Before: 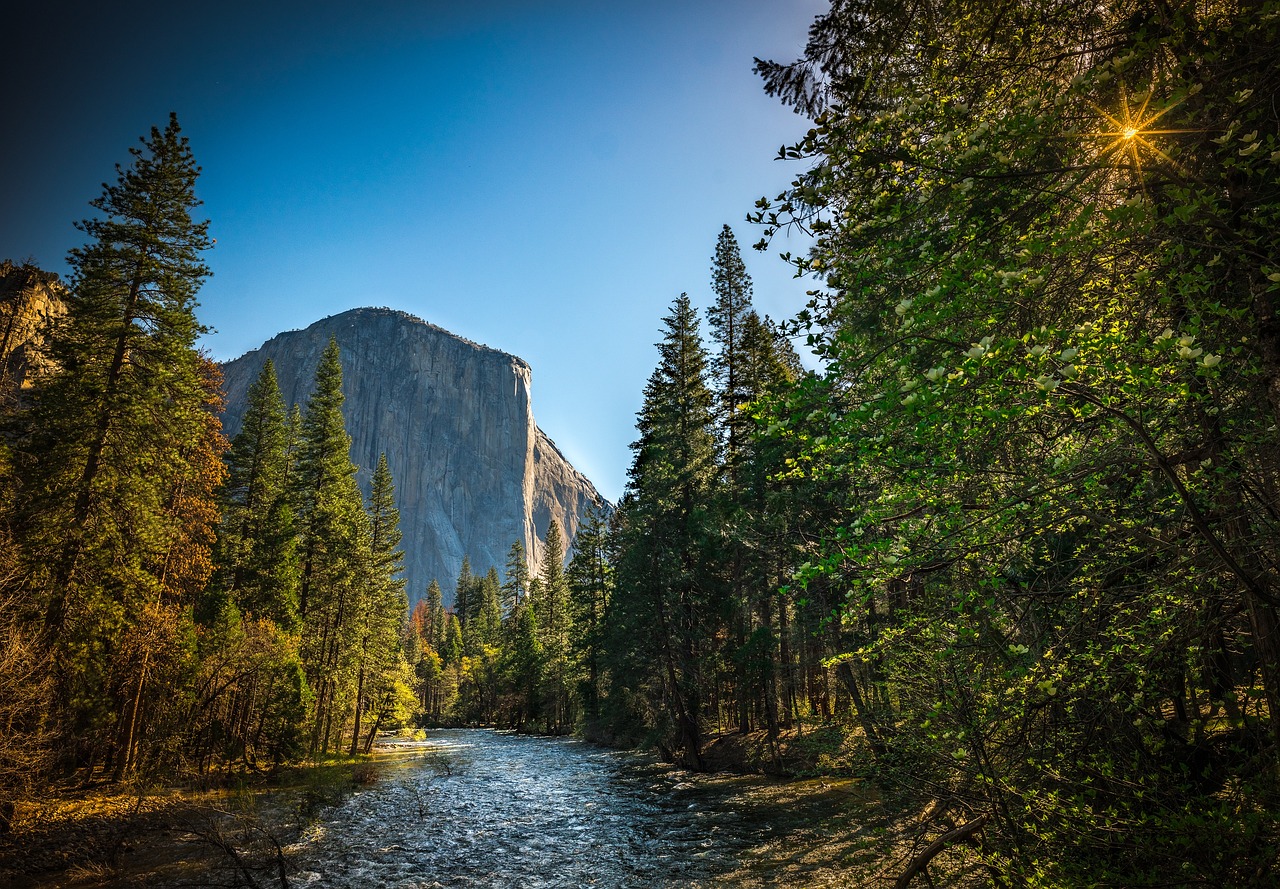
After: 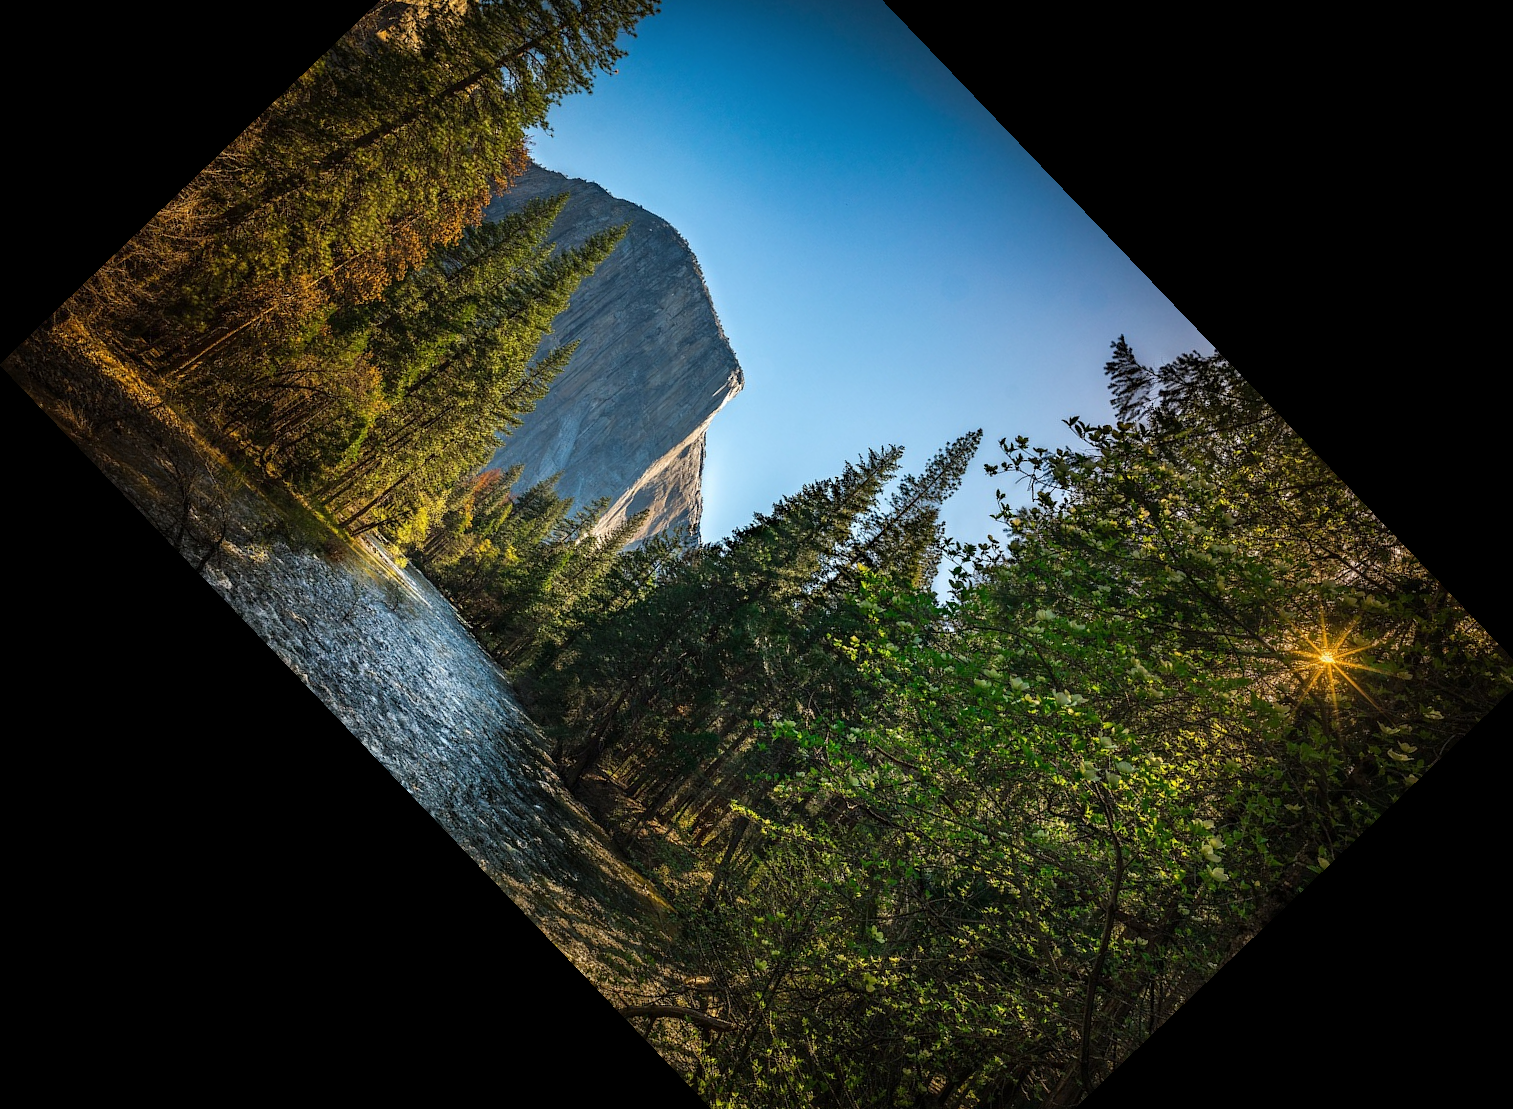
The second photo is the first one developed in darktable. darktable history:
crop and rotate: angle -46.26°, top 16.234%, right 0.912%, bottom 11.704%
color correction: saturation 0.99
